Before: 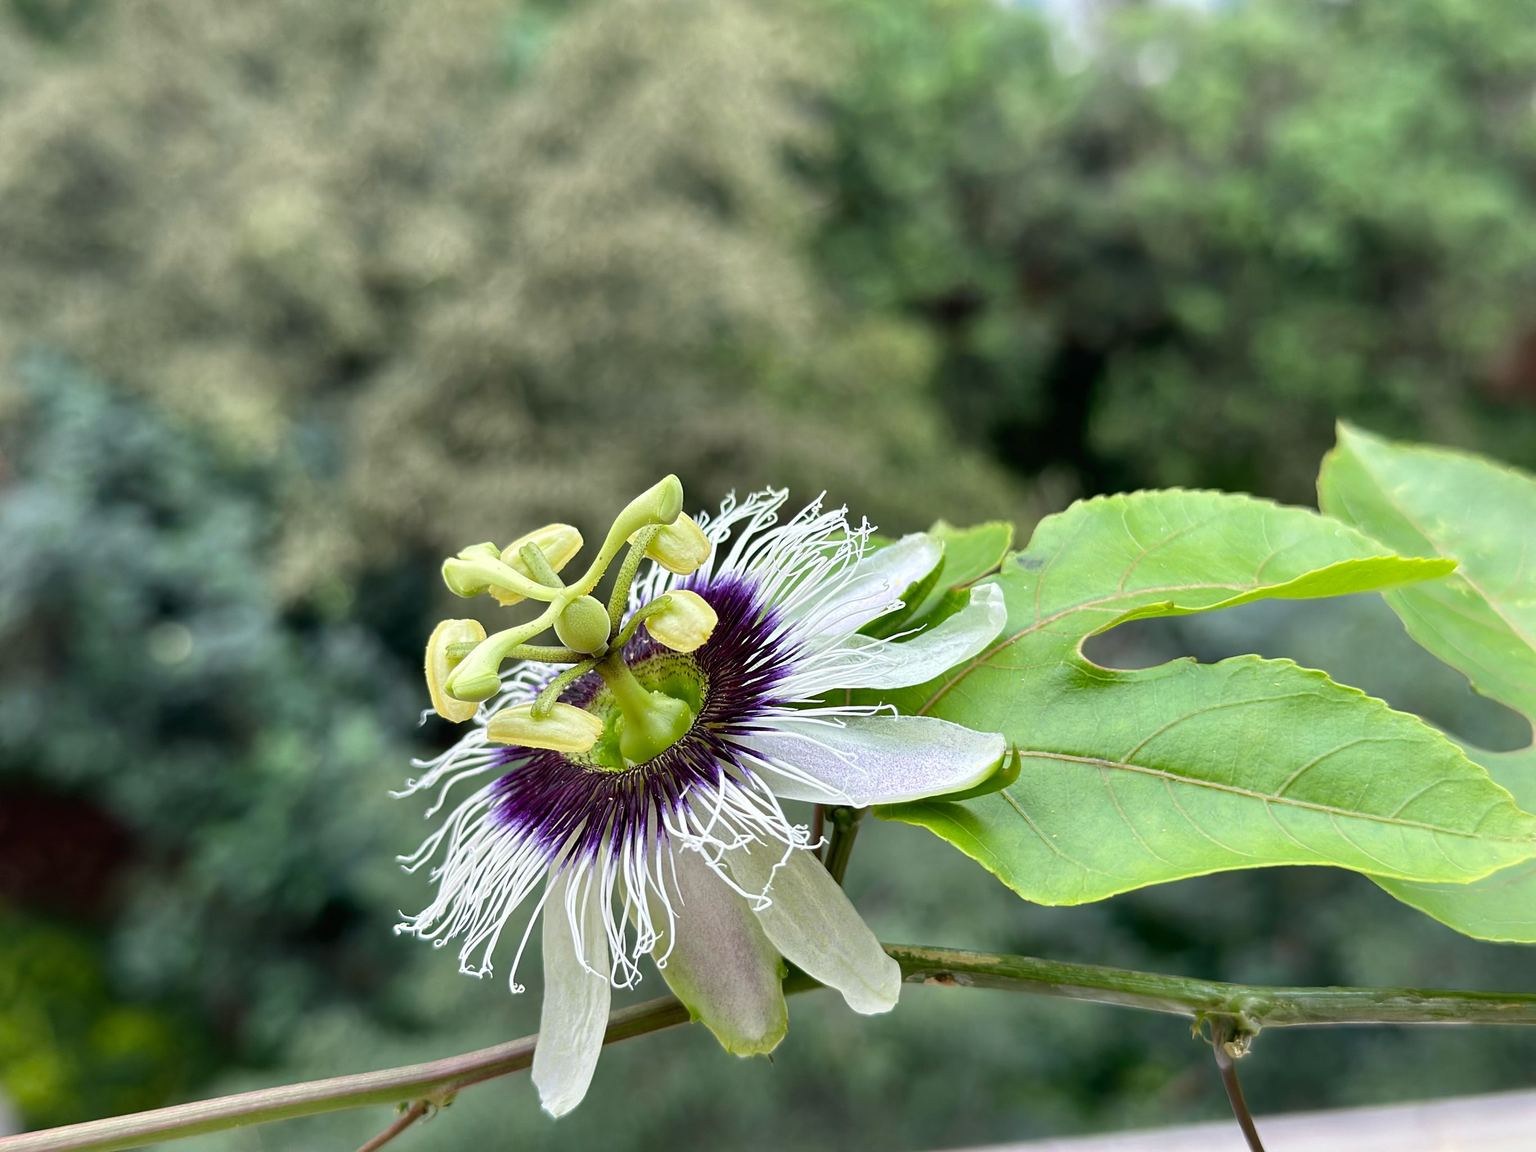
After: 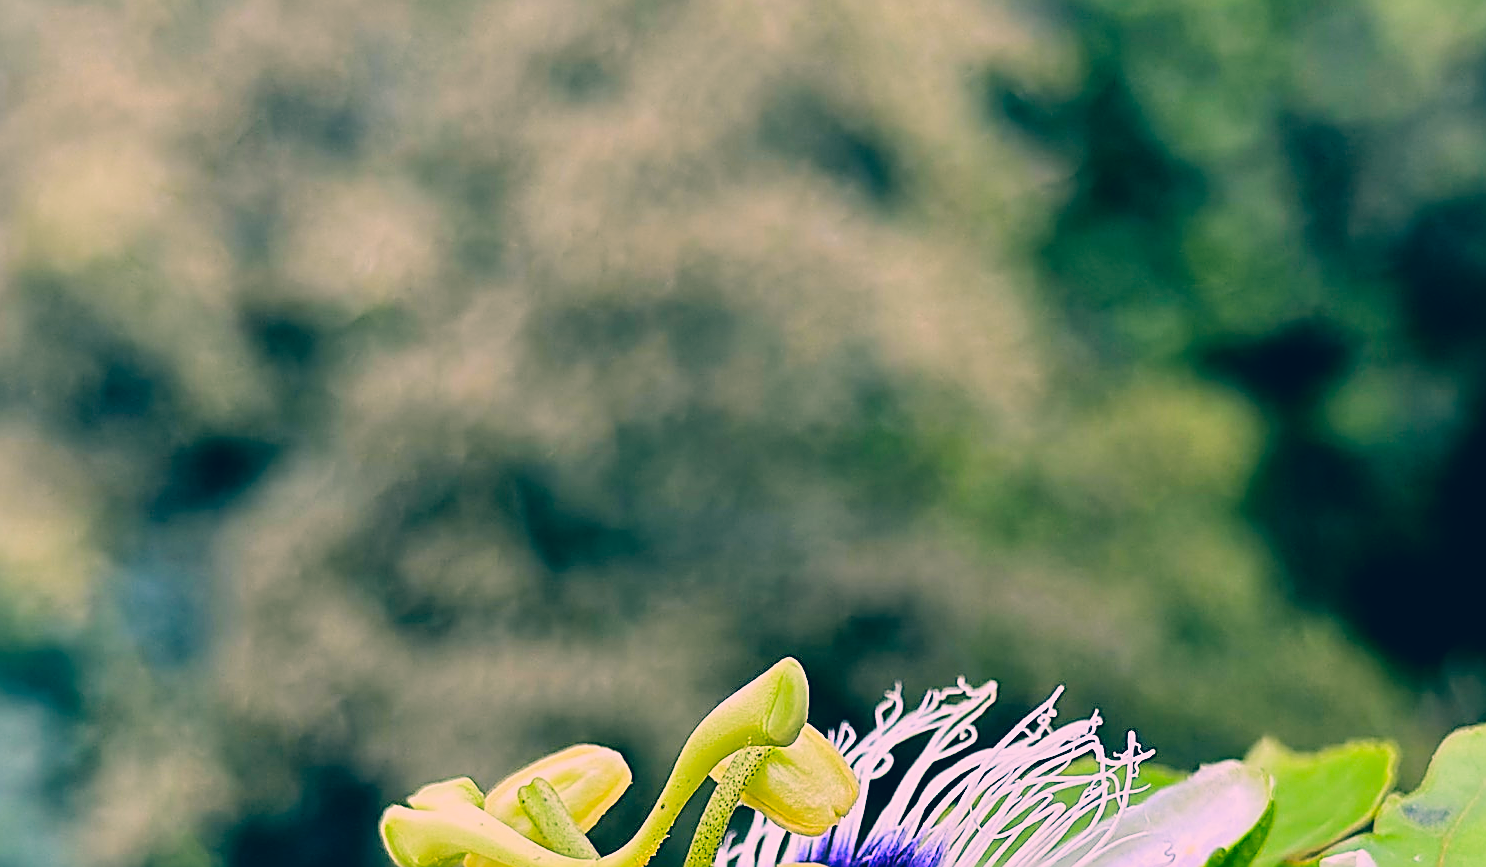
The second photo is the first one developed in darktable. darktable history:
filmic rgb: black relative exposure -7.5 EV, white relative exposure 4.99 EV, hardness 3.34, contrast 1.297
crop: left 14.849%, top 9.096%, right 30.683%, bottom 48.561%
color correction: highlights a* 16.87, highlights b* 0.247, shadows a* -14.91, shadows b* -14.2, saturation 1.53
sharpen: radius 1.726, amount 1.293
